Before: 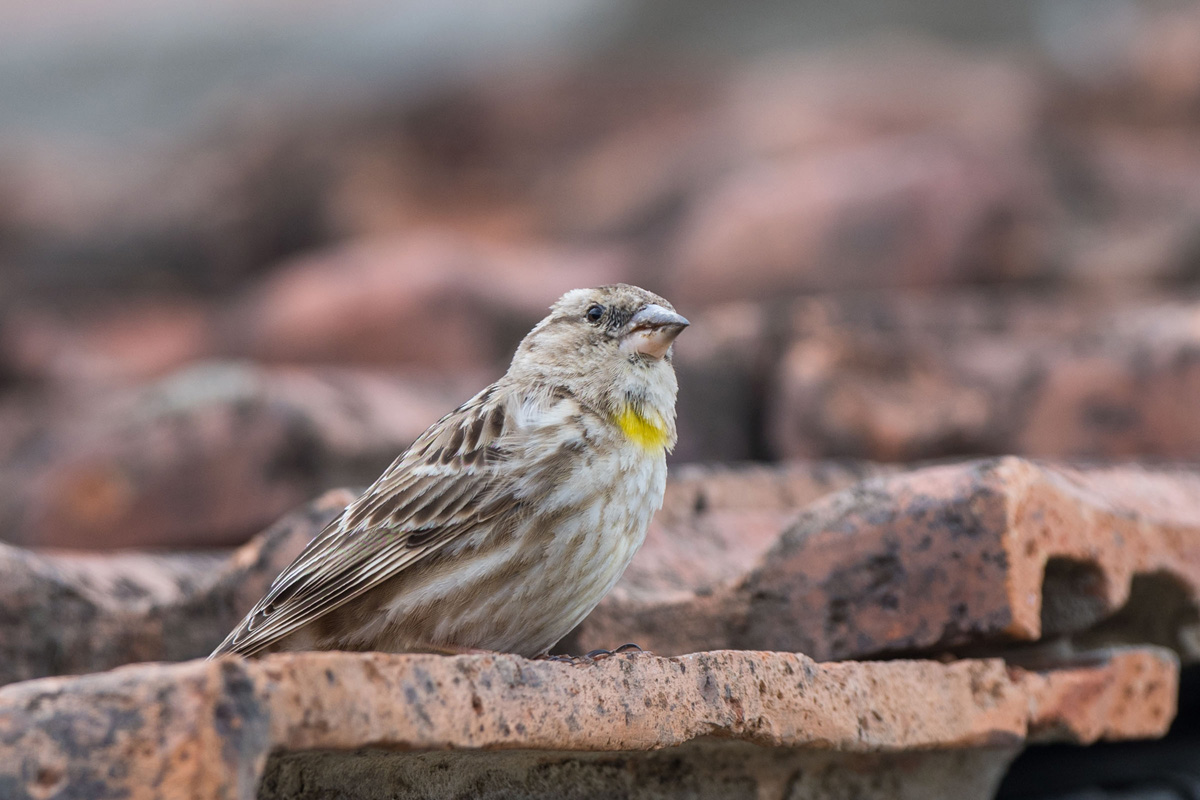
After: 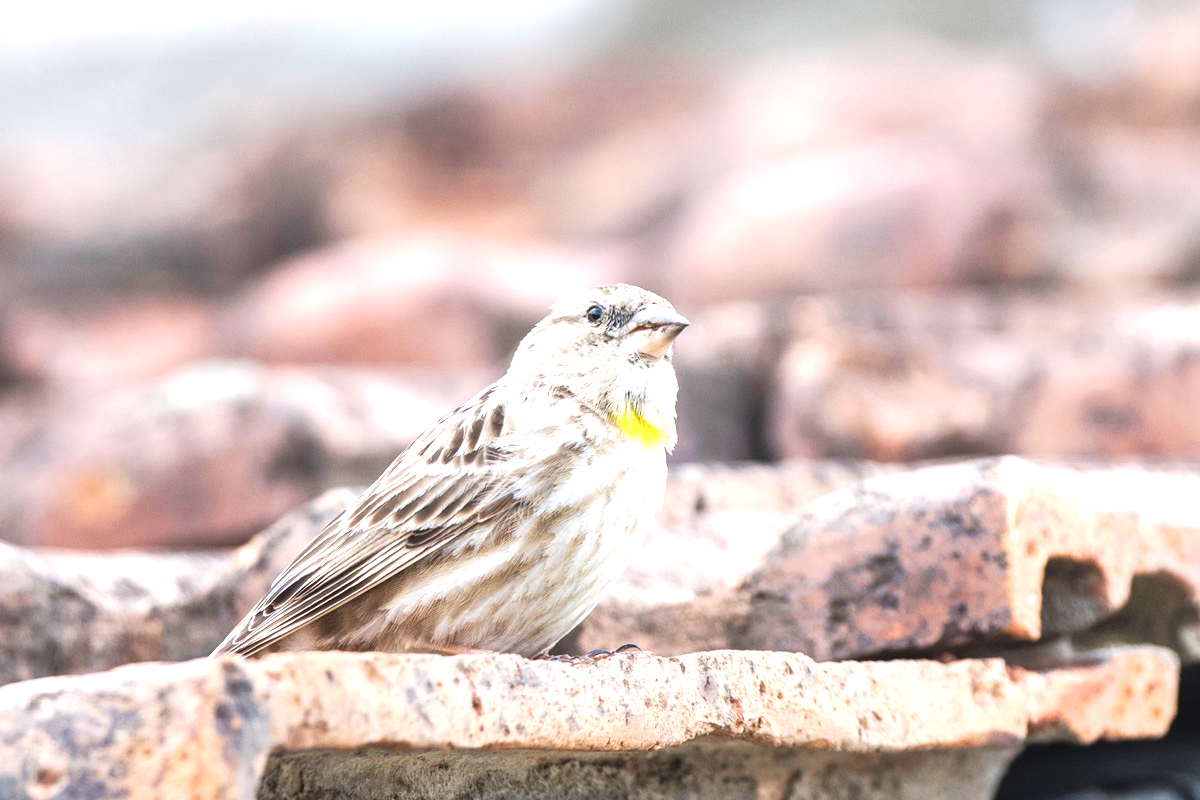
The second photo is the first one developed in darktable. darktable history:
exposure: black level correction 0, exposure 1.344 EV, compensate exposure bias true, compensate highlight preservation false
tone curve: curves: ch0 [(0, 0.045) (0.155, 0.169) (0.46, 0.466) (0.751, 0.788) (1, 0.961)]; ch1 [(0, 0) (0.43, 0.408) (0.472, 0.469) (0.505, 0.503) (0.553, 0.563) (0.592, 0.581) (0.631, 0.625) (1, 1)]; ch2 [(0, 0) (0.505, 0.495) (0.55, 0.557) (0.583, 0.573) (1, 1)], preserve colors none
tone equalizer: -8 EV -0.426 EV, -7 EV -0.392 EV, -6 EV -0.304 EV, -5 EV -0.221 EV, -3 EV 0.192 EV, -2 EV 0.36 EV, -1 EV 0.391 EV, +0 EV 0.403 EV
